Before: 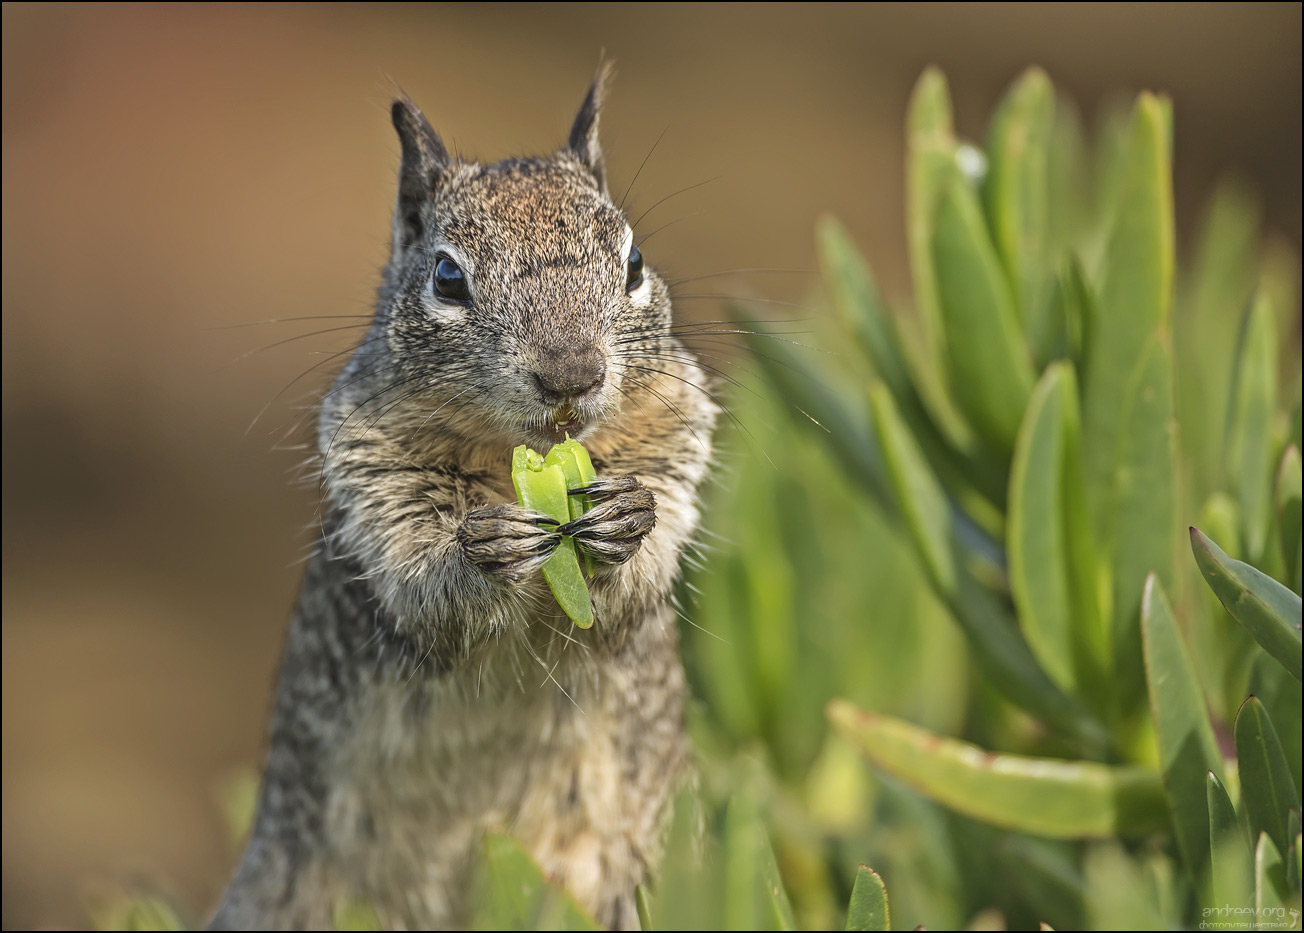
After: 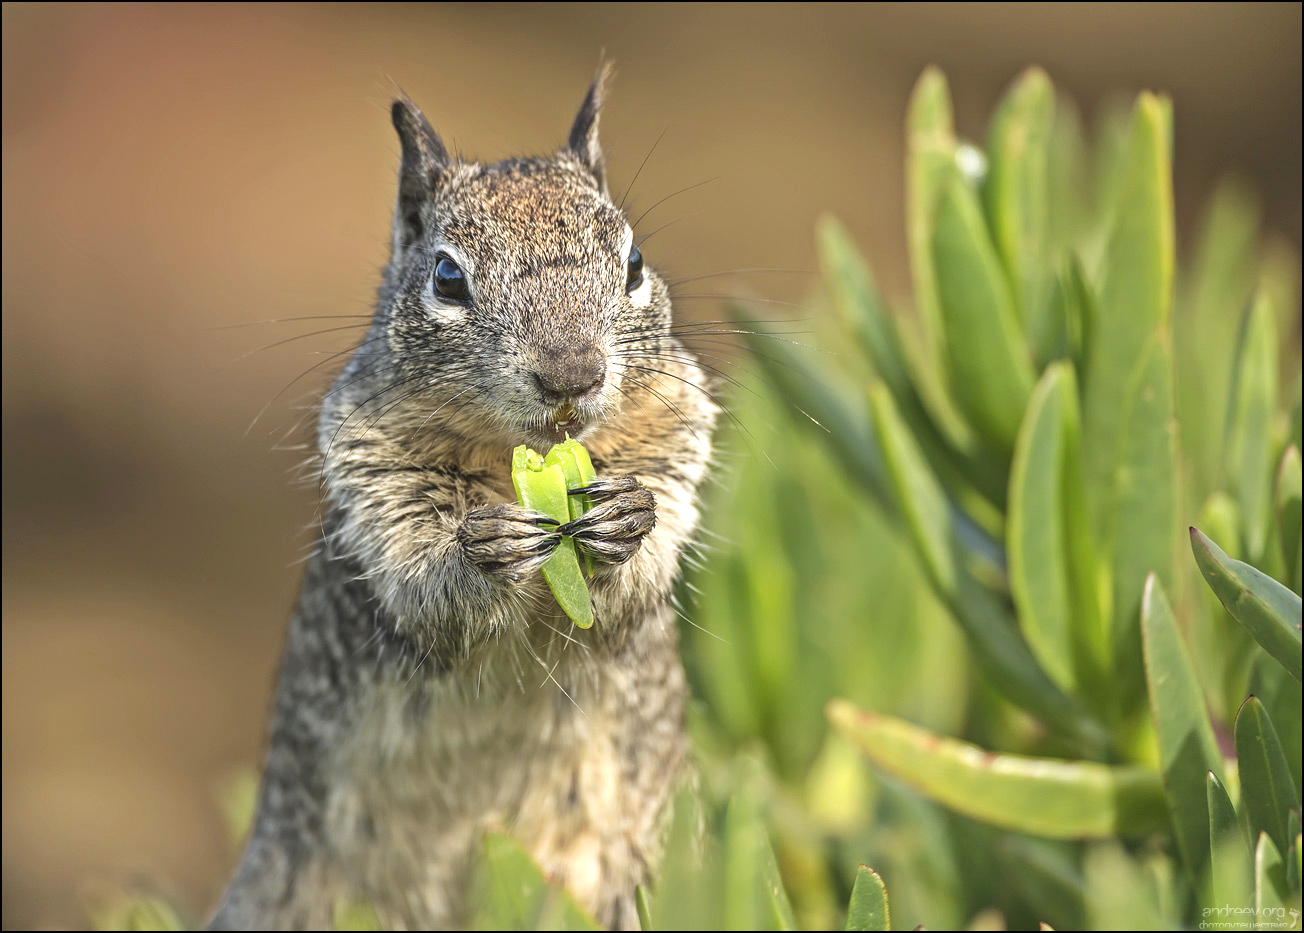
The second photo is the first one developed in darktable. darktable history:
exposure: exposure 0.495 EV, compensate exposure bias true, compensate highlight preservation false
